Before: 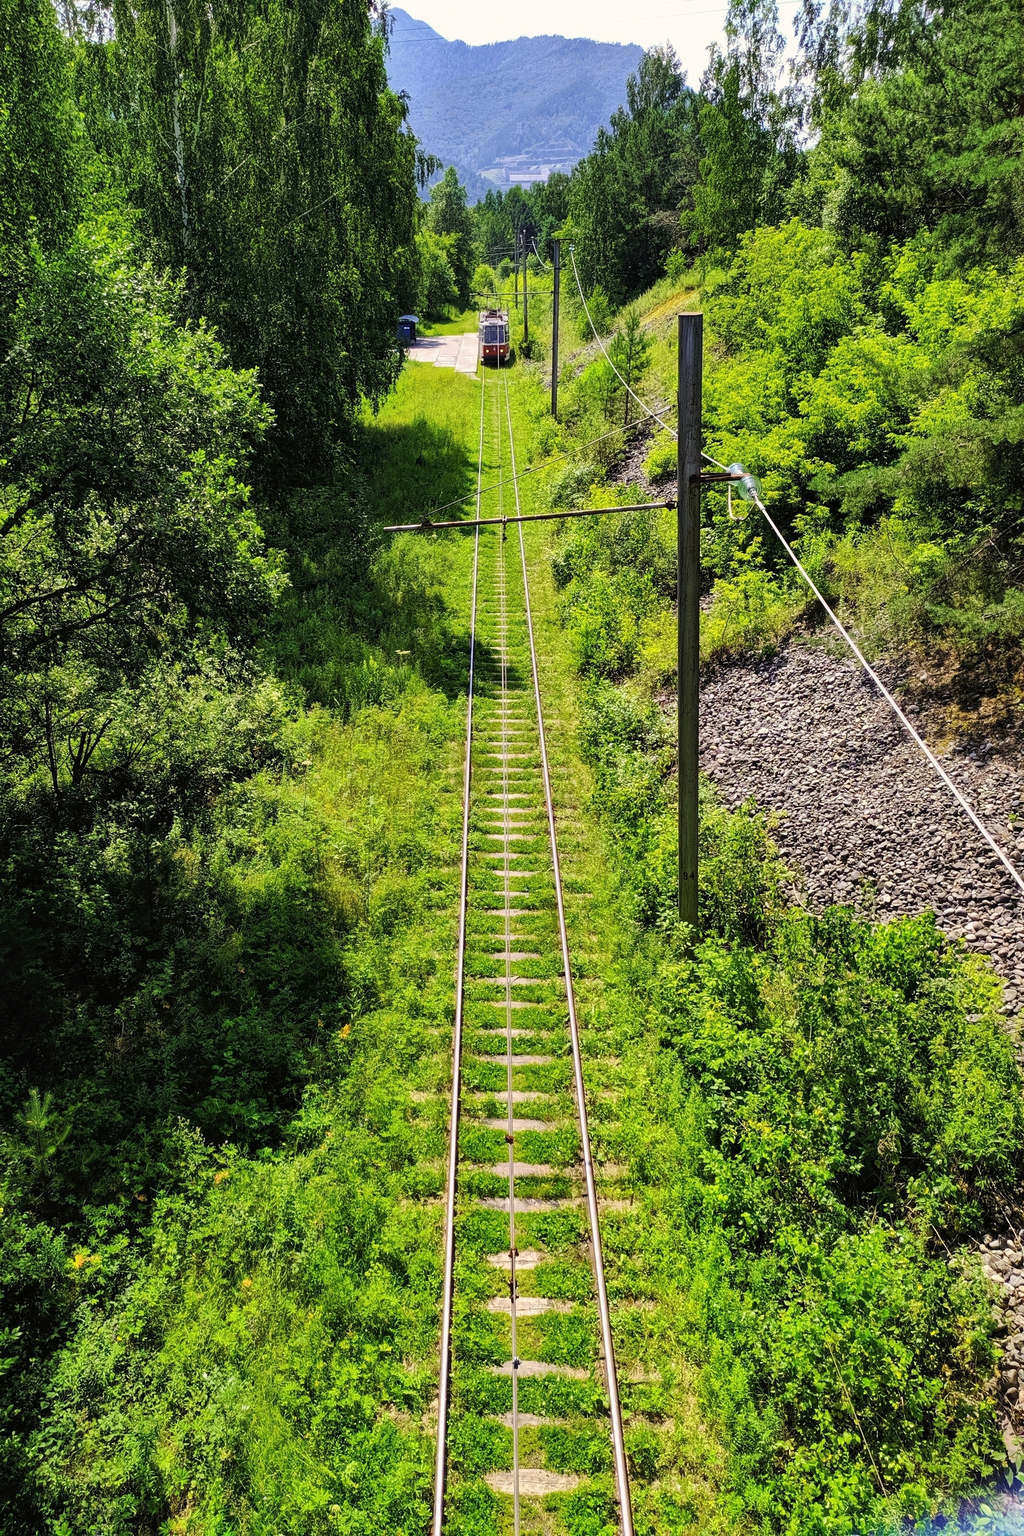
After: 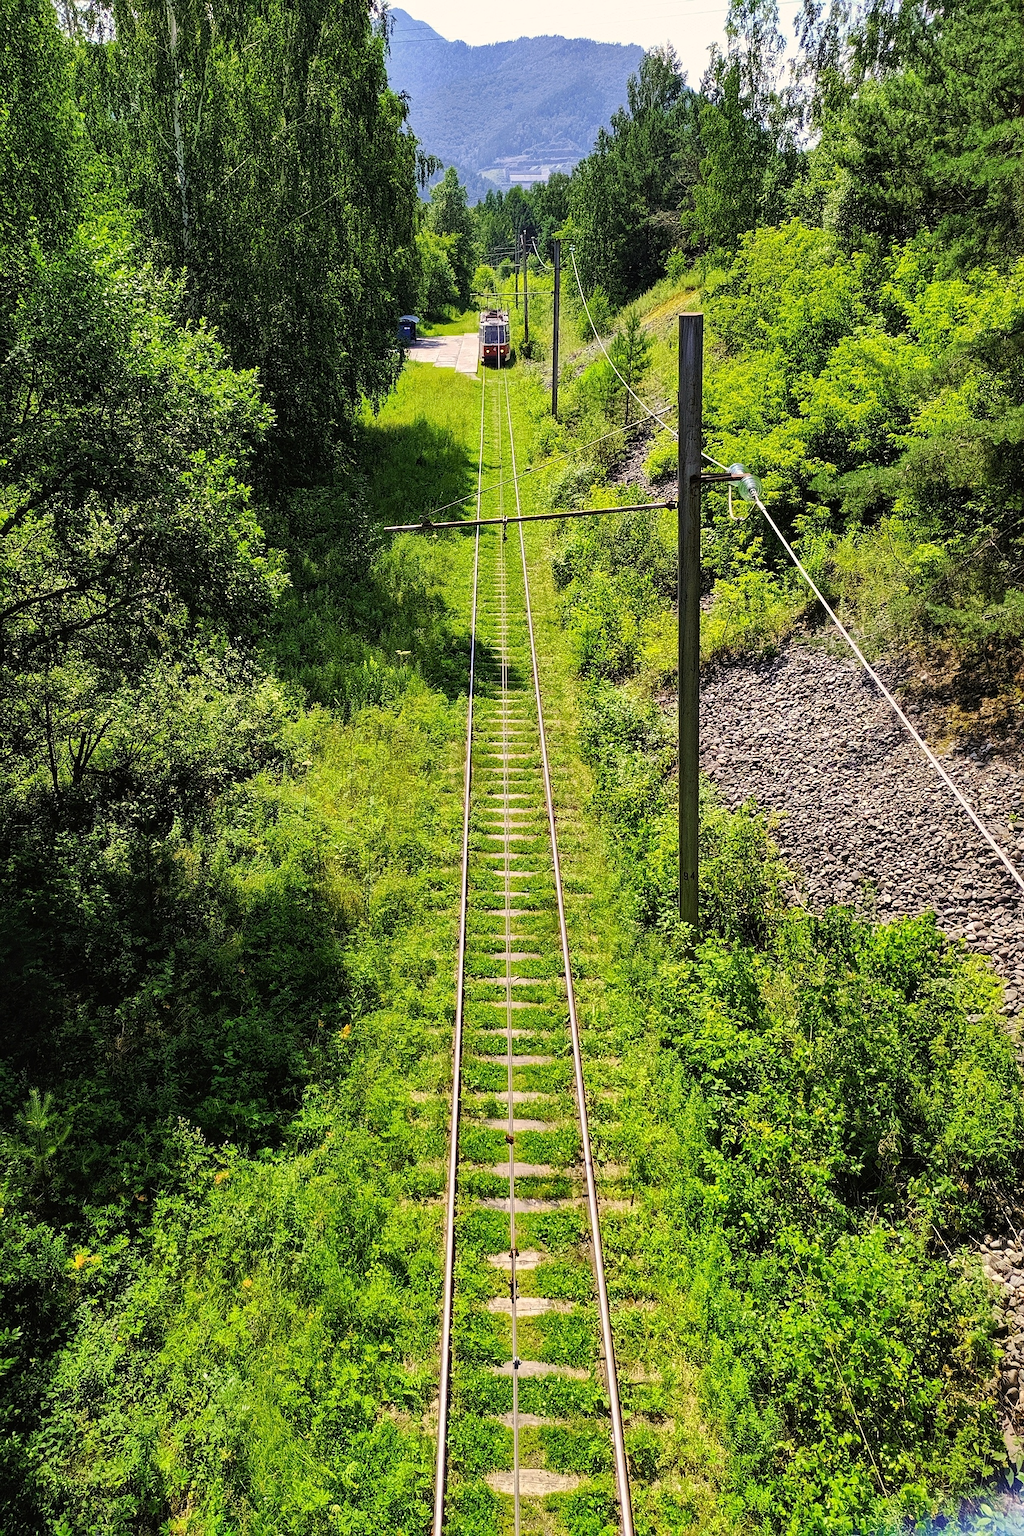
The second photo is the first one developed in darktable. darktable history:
sharpen: radius 1.45, amount 0.413, threshold 1.297
color calibration: gray › normalize channels true, x 0.34, y 0.353, temperature 5162.04 K, gamut compression 0.027
